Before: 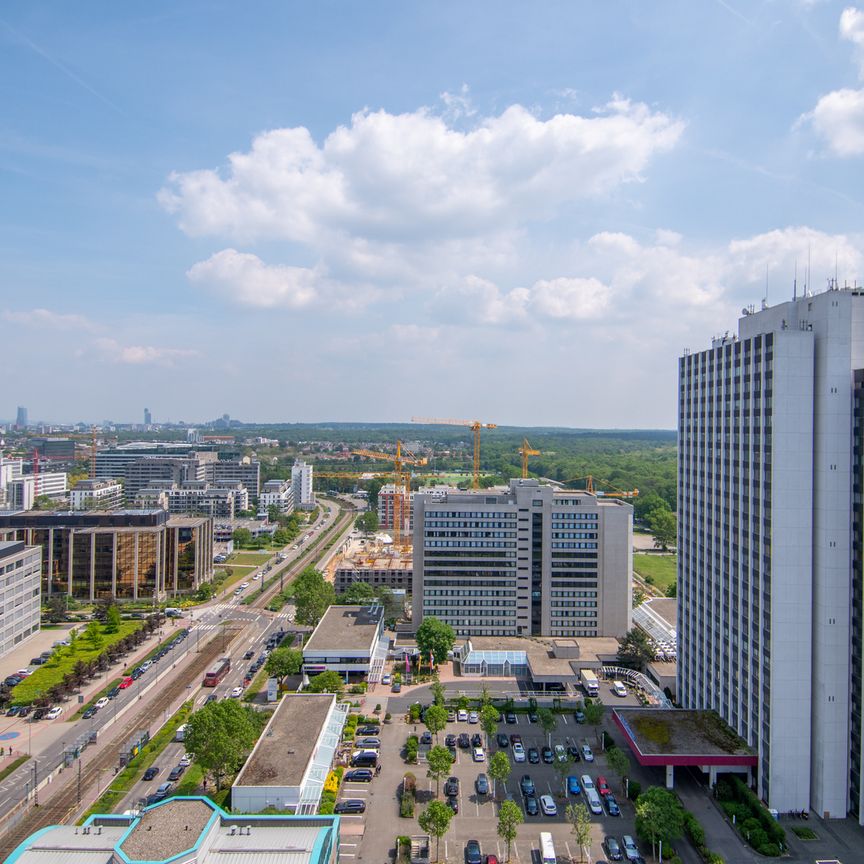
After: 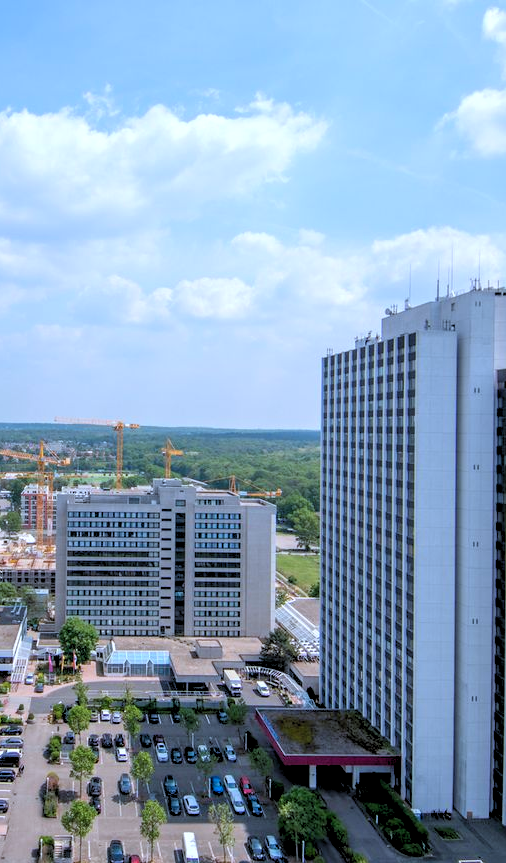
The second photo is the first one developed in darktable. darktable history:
crop: left 41.402%
color correction: highlights a* -2.24, highlights b* -18.1
rgb levels: levels [[0.013, 0.434, 0.89], [0, 0.5, 1], [0, 0.5, 1]]
